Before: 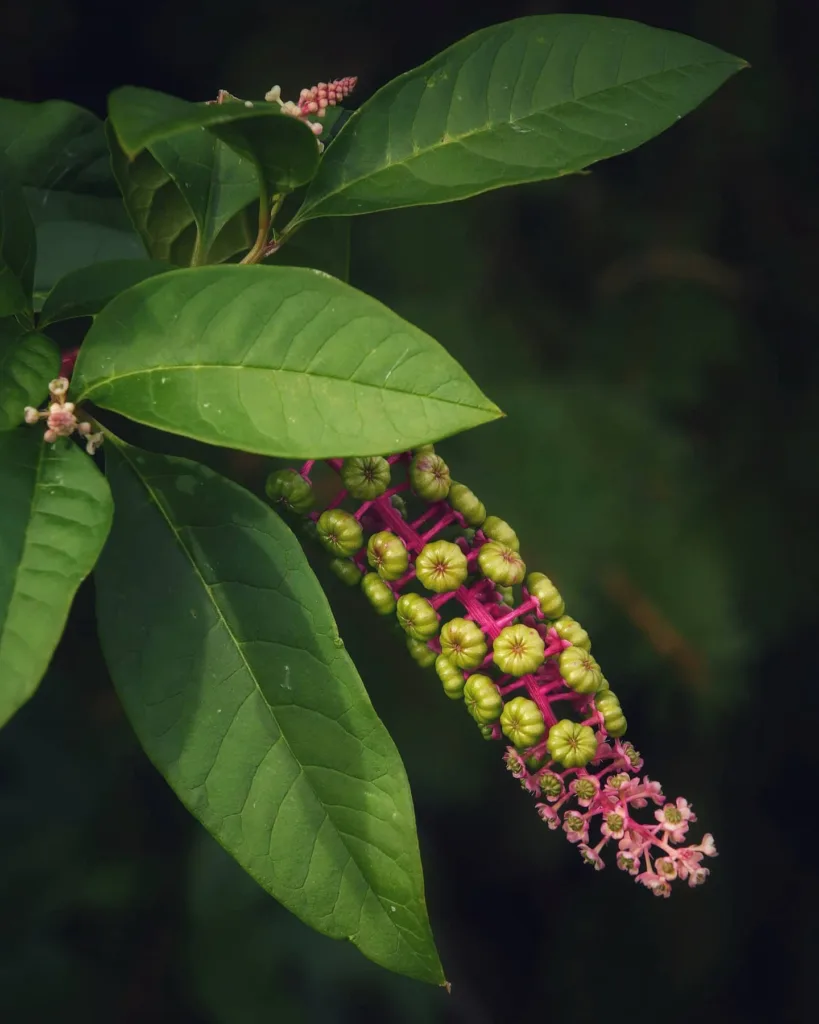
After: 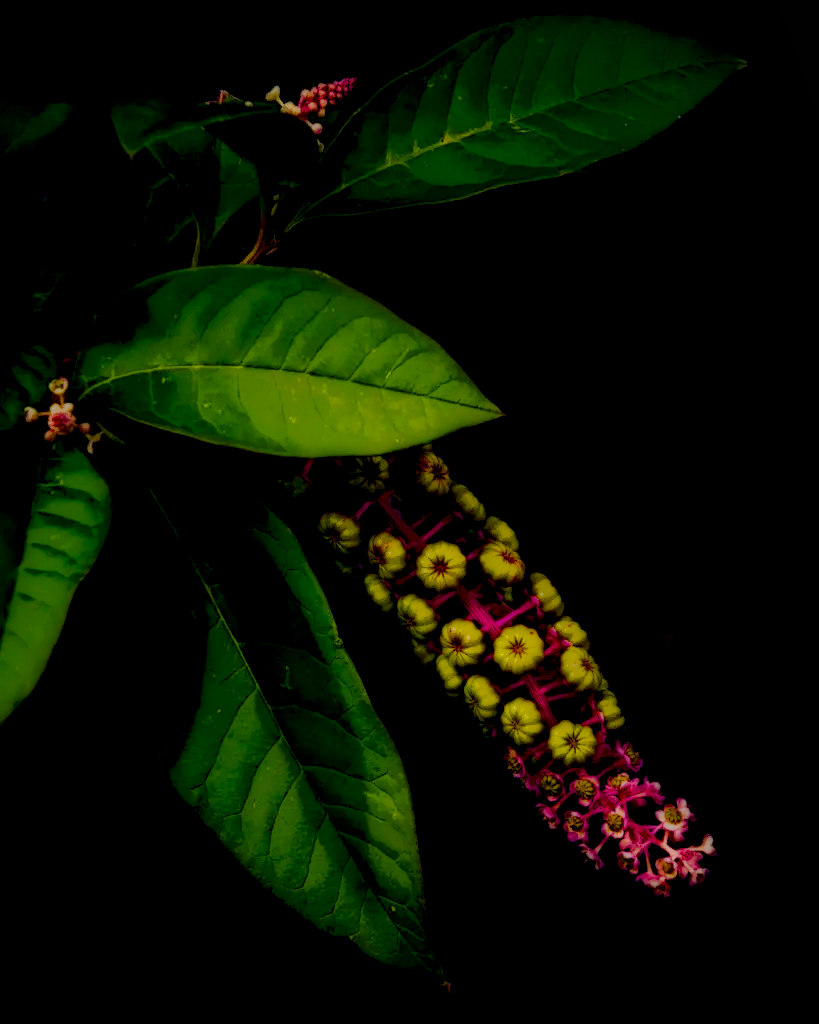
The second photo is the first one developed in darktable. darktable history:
local contrast: highlights 5%, shadows 239%, detail 164%, midtone range 0.007
color balance rgb: shadows lift › luminance -29.085%, shadows lift › chroma 15.167%, shadows lift › hue 268.01°, power › luminance -7.672%, power › chroma 1.358%, power › hue 330.4°, highlights gain › chroma 0.201%, highlights gain › hue 331.66°, perceptual saturation grading › global saturation 19.707%, global vibrance 41.147%
exposure: black level correction 0.009, exposure 0.113 EV, compensate highlight preservation false
tone curve: curves: ch0 [(0, 0.014) (0.17, 0.099) (0.392, 0.438) (0.725, 0.828) (0.872, 0.918) (1, 0.981)]; ch1 [(0, 0) (0.402, 0.36) (0.489, 0.491) (0.5, 0.503) (0.515, 0.52) (0.545, 0.574) (0.615, 0.662) (0.701, 0.725) (1, 1)]; ch2 [(0, 0) (0.42, 0.458) (0.485, 0.499) (0.503, 0.503) (0.531, 0.542) (0.561, 0.594) (0.644, 0.694) (0.717, 0.753) (1, 0.991)], preserve colors none
